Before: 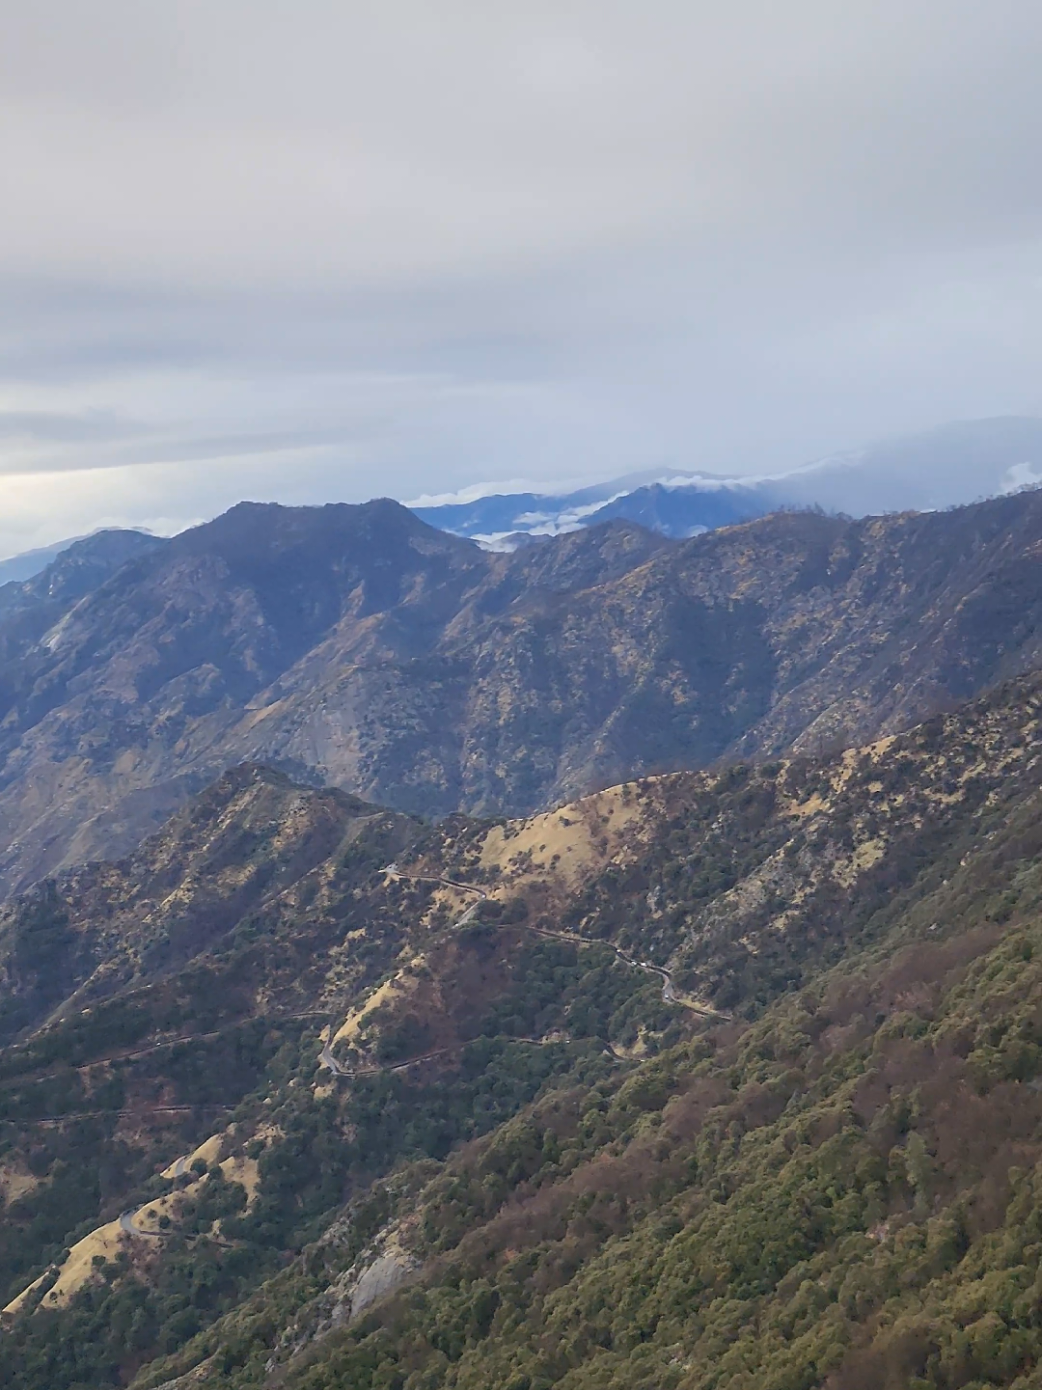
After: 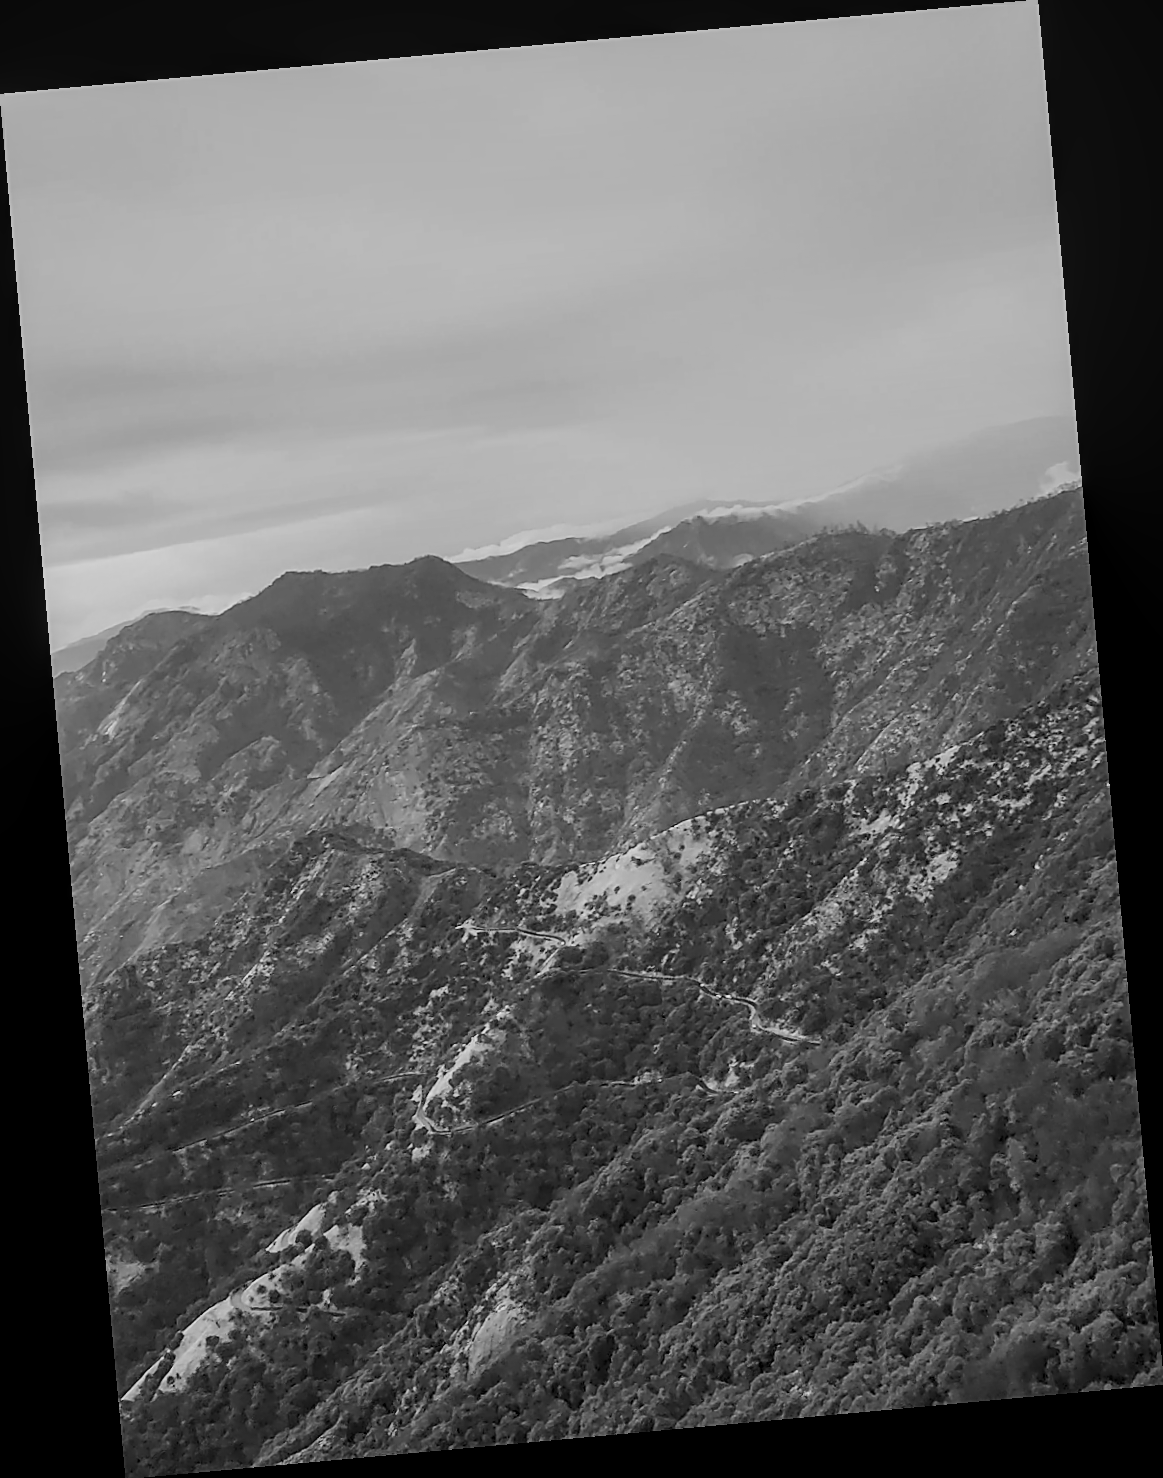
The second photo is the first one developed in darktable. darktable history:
exposure: compensate highlight preservation false
sharpen: on, module defaults
rotate and perspective: rotation -5.2°, automatic cropping off
monochrome: a 32, b 64, size 2.3, highlights 1
filmic rgb: black relative exposure -7.5 EV, white relative exposure 5 EV, hardness 3.31, contrast 1.3, contrast in shadows safe
local contrast: on, module defaults
